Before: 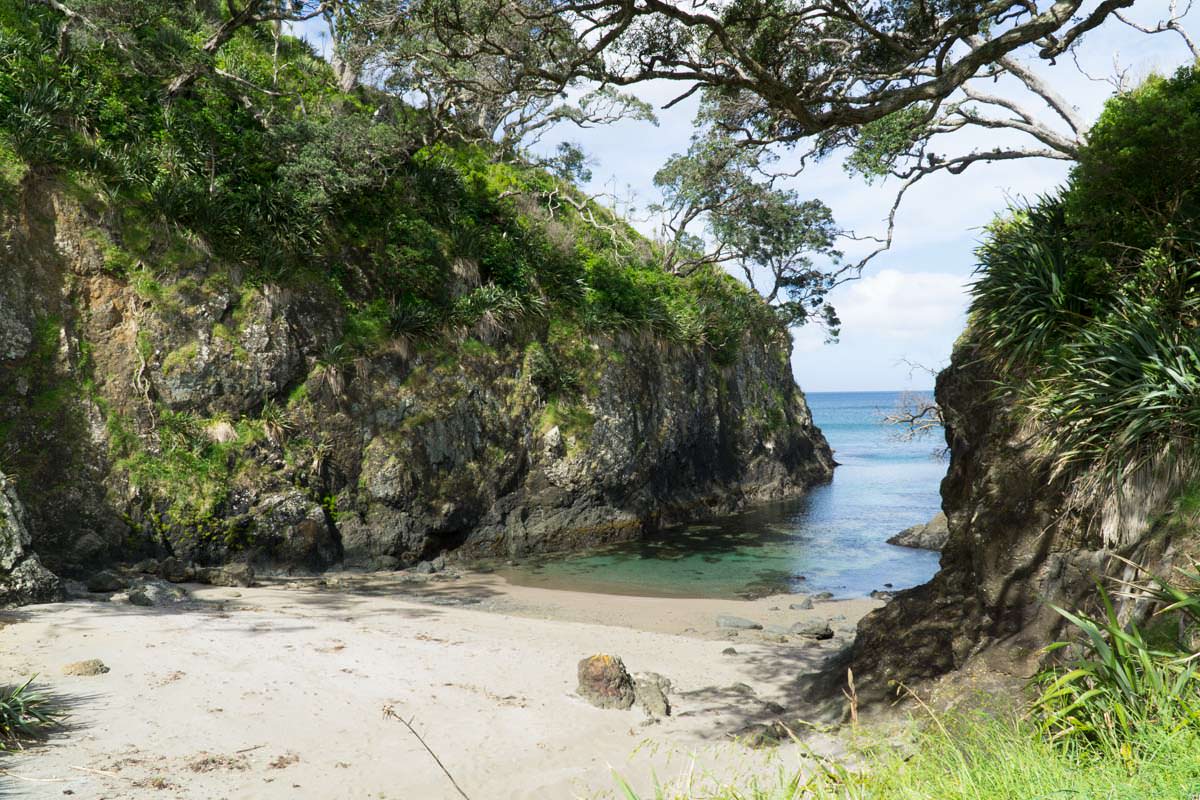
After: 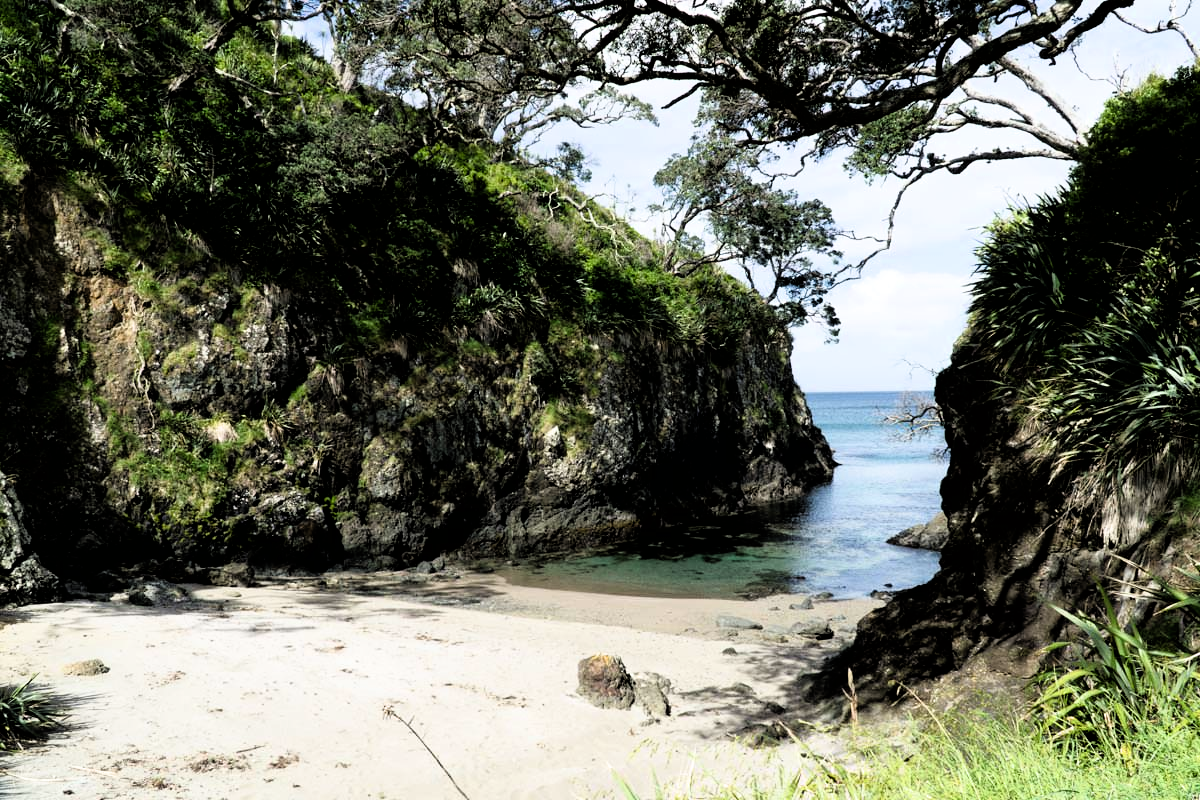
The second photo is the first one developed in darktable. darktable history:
exposure: exposure -0.21 EV
filmic rgb: black relative exposure -3.63 EV, white relative exposure 2.16 EV, hardness 3.62
